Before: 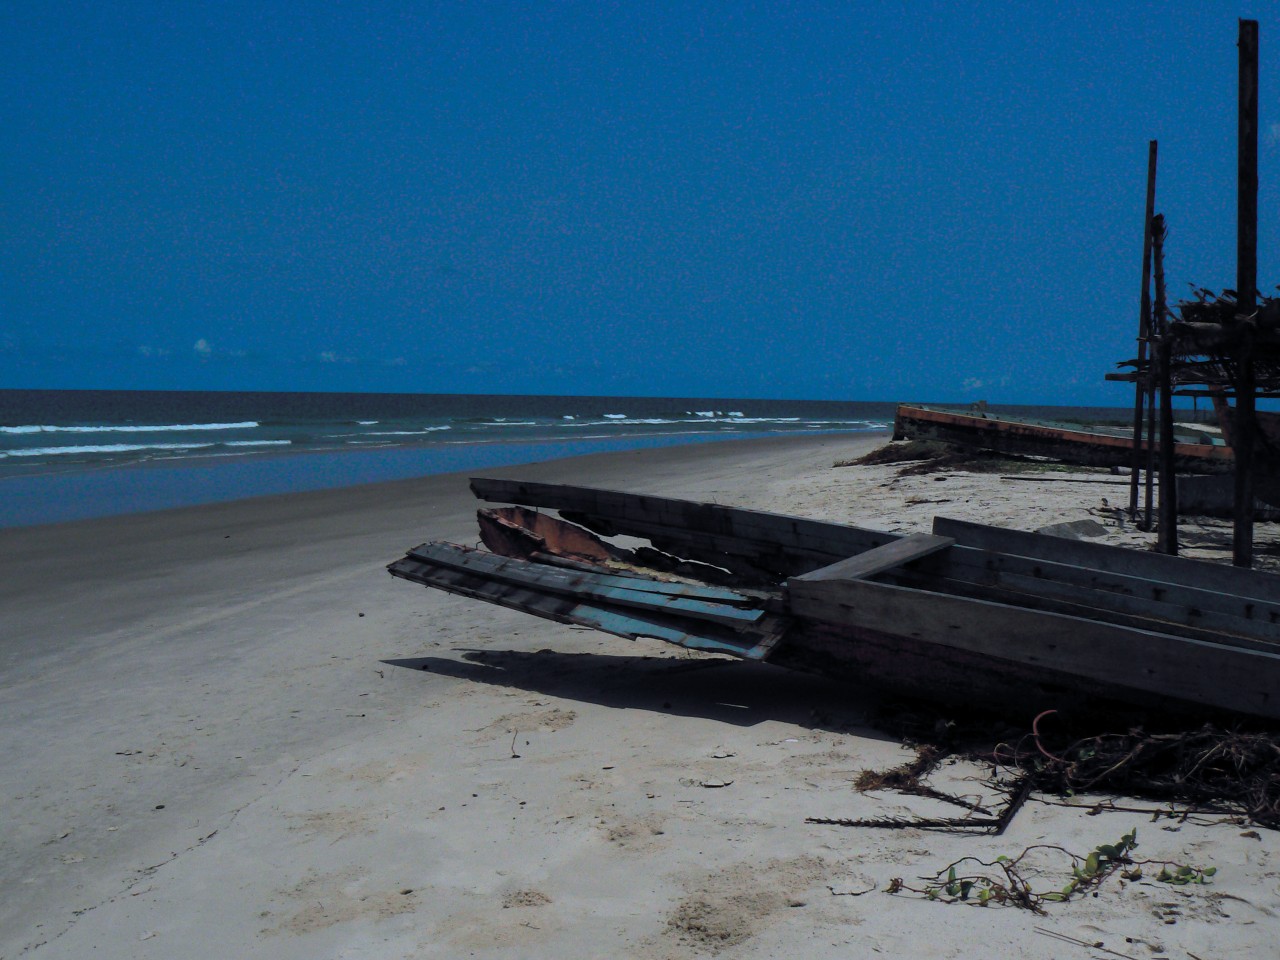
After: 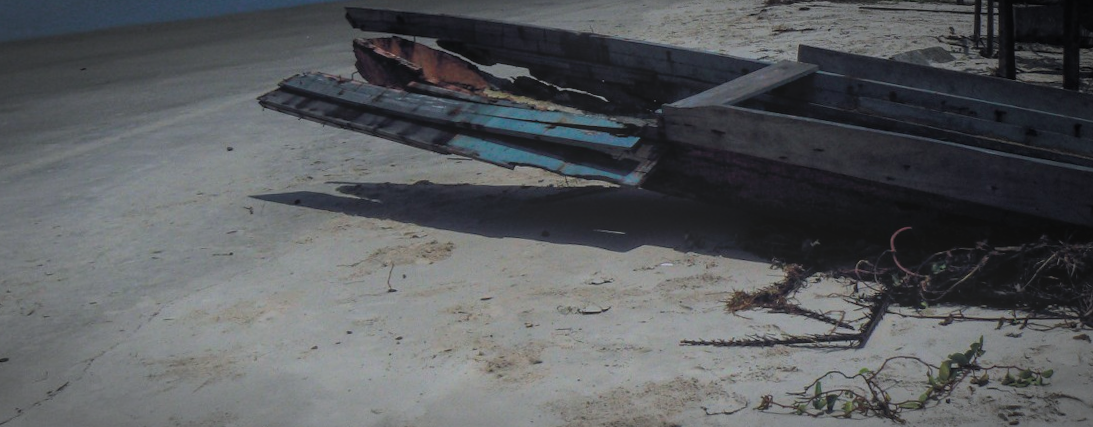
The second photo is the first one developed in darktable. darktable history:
rotate and perspective: rotation -0.013°, lens shift (vertical) -0.027, lens shift (horizontal) 0.178, crop left 0.016, crop right 0.989, crop top 0.082, crop bottom 0.918
white balance: emerald 1
vignetting: automatic ratio true
crop and rotate: left 13.306%, top 48.129%, bottom 2.928%
local contrast: highlights 73%, shadows 15%, midtone range 0.197
